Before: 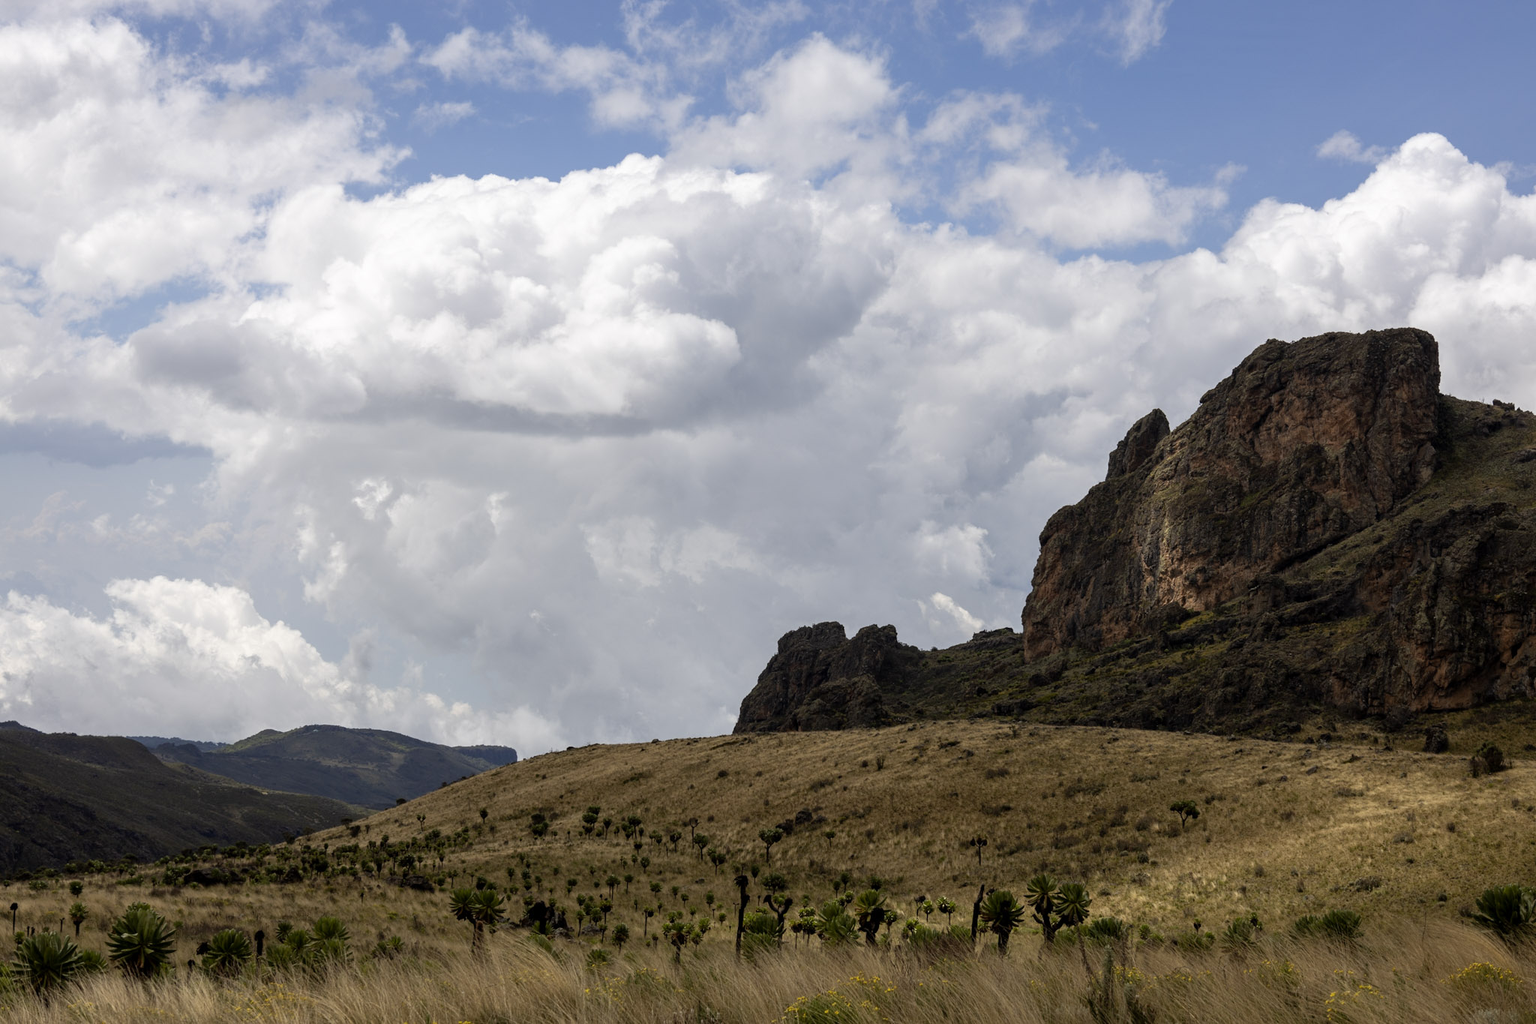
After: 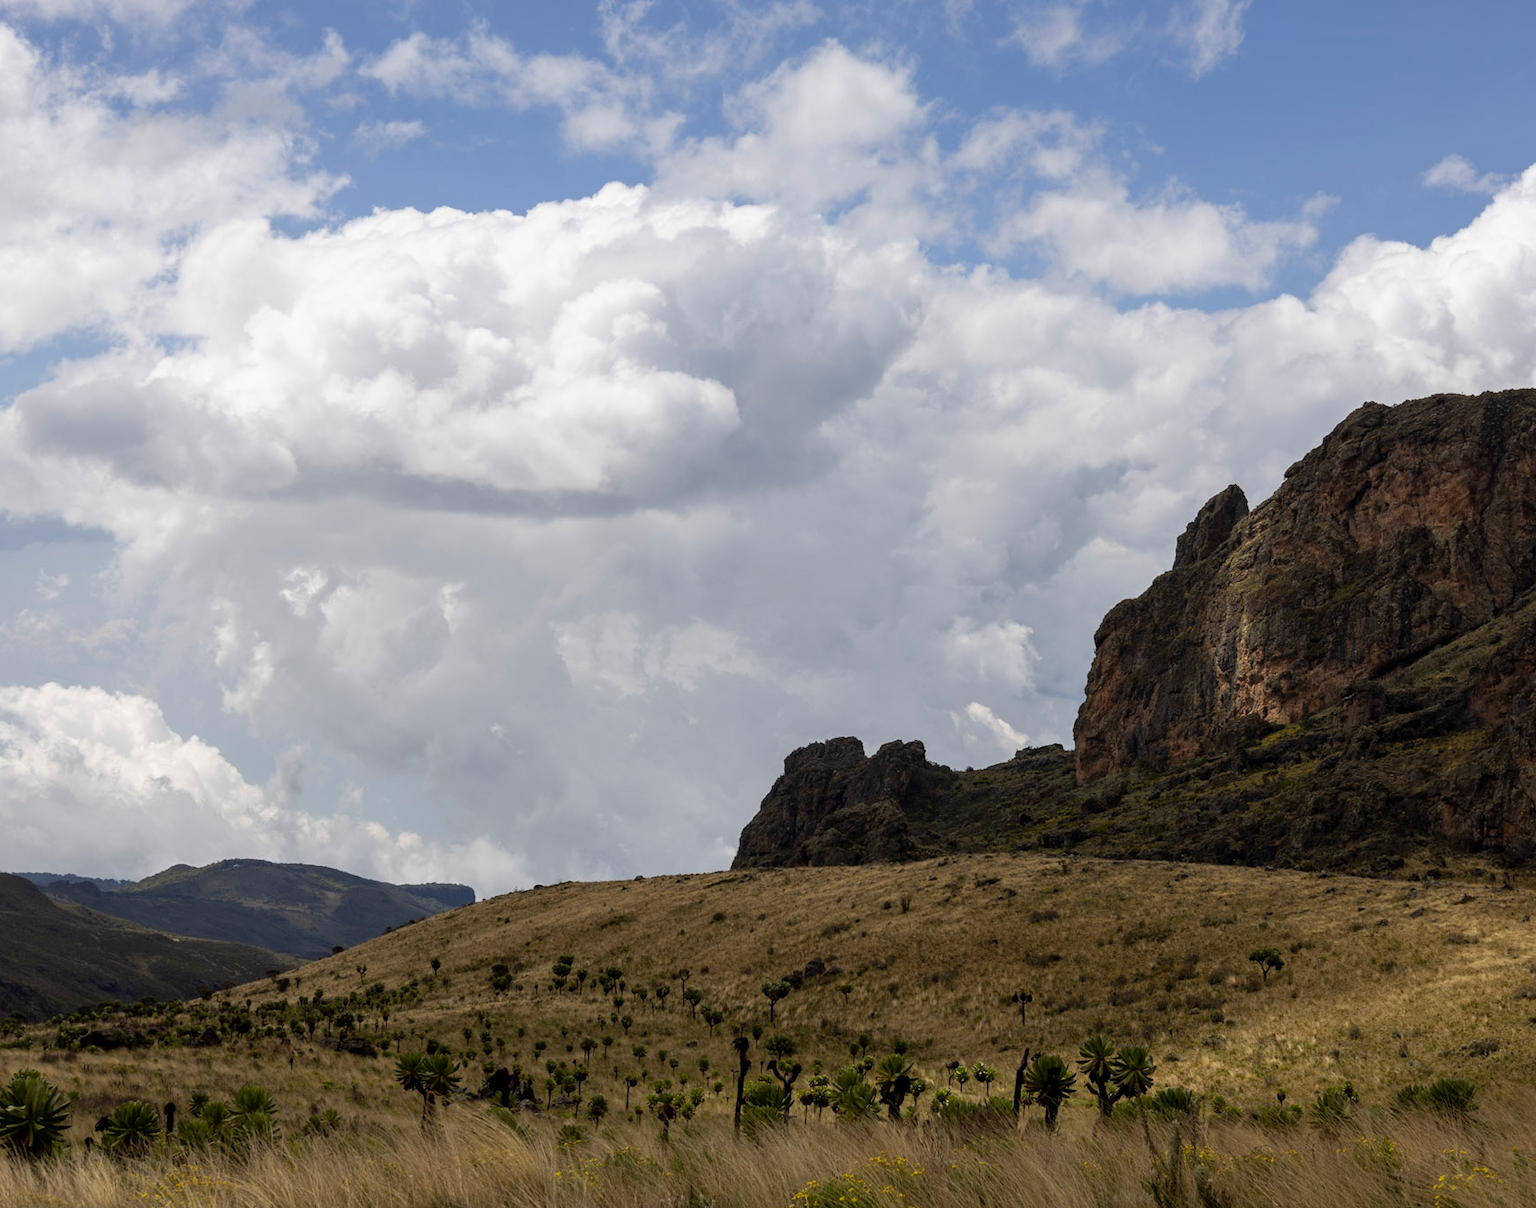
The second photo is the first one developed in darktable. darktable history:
crop: left 7.598%, right 7.873%
exposure: exposure -0.05 EV
